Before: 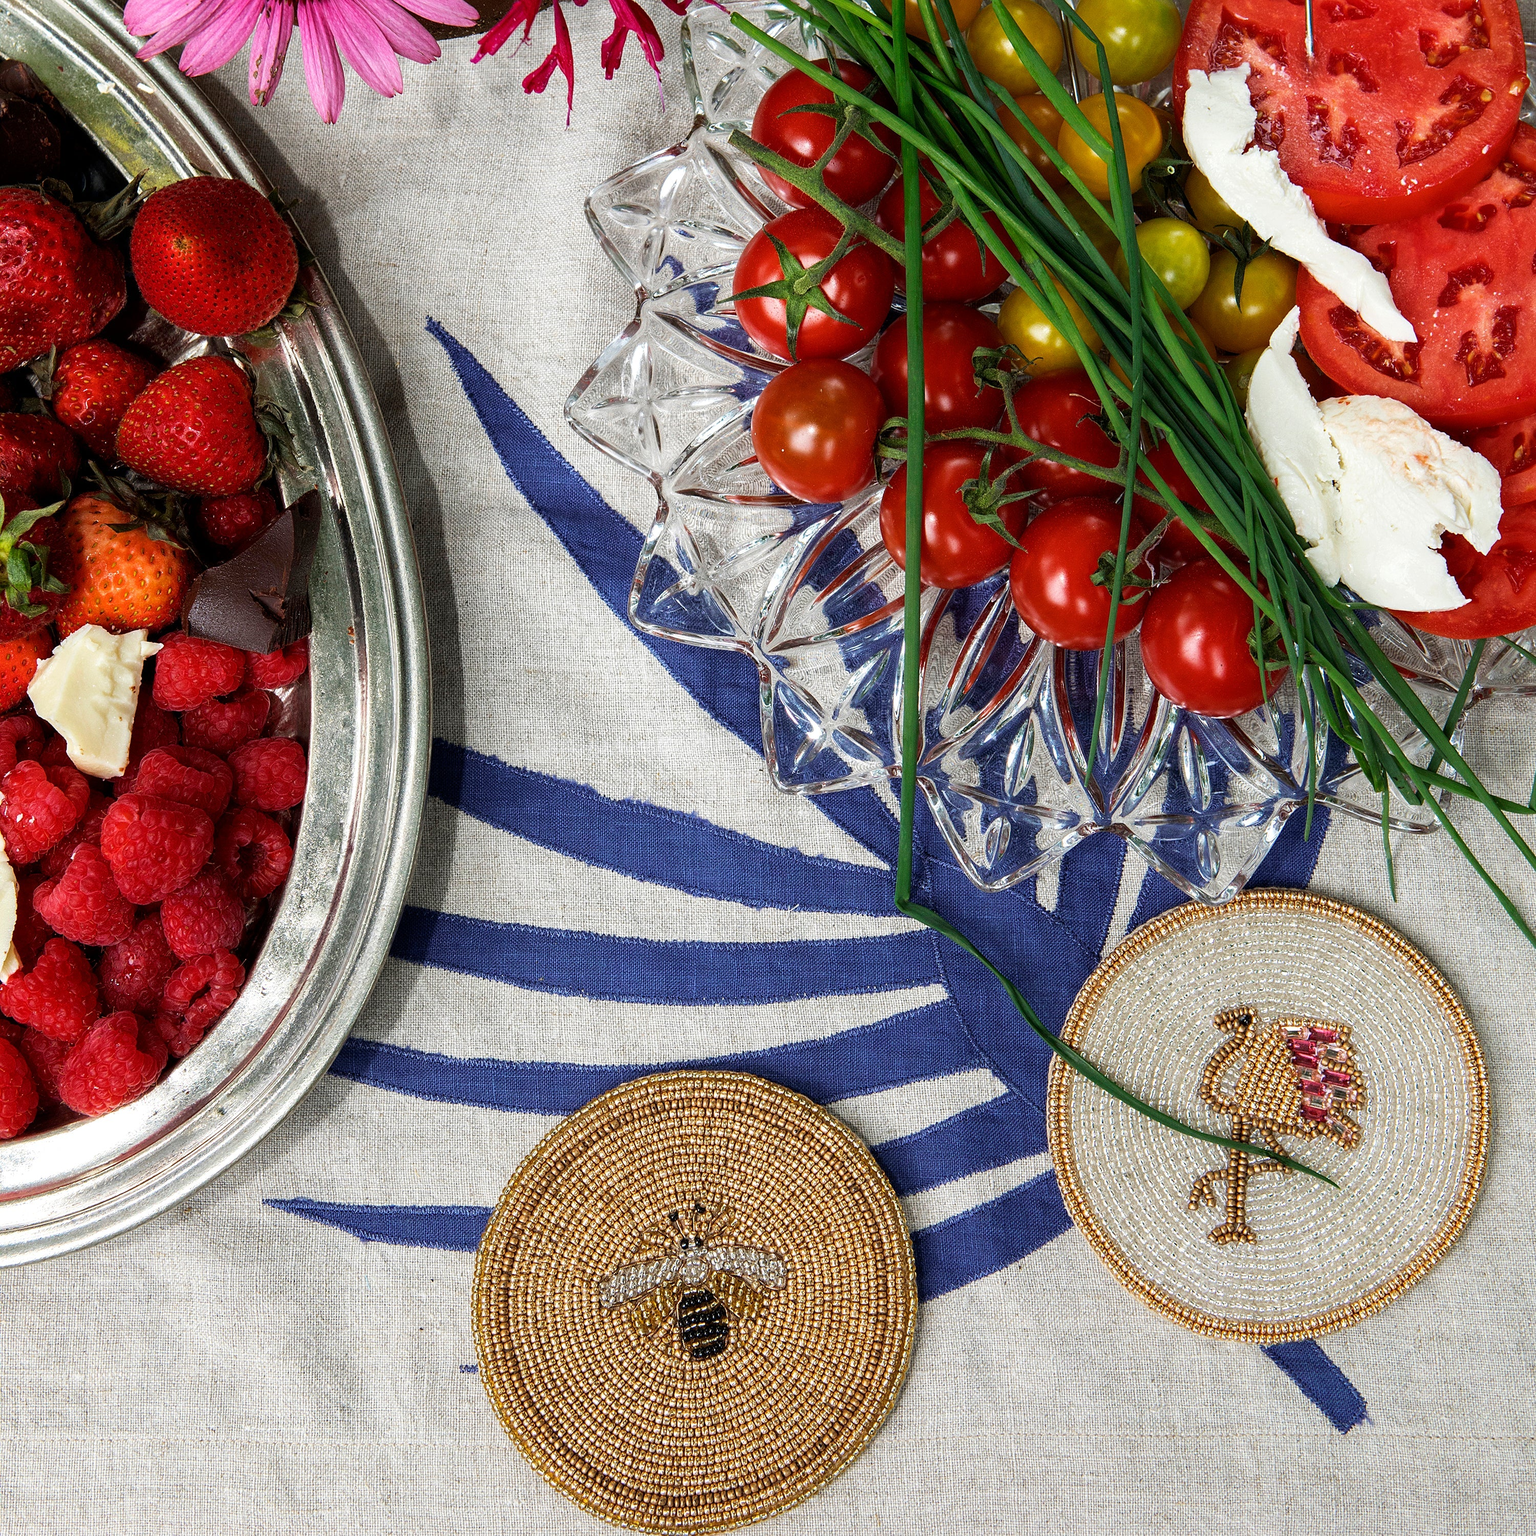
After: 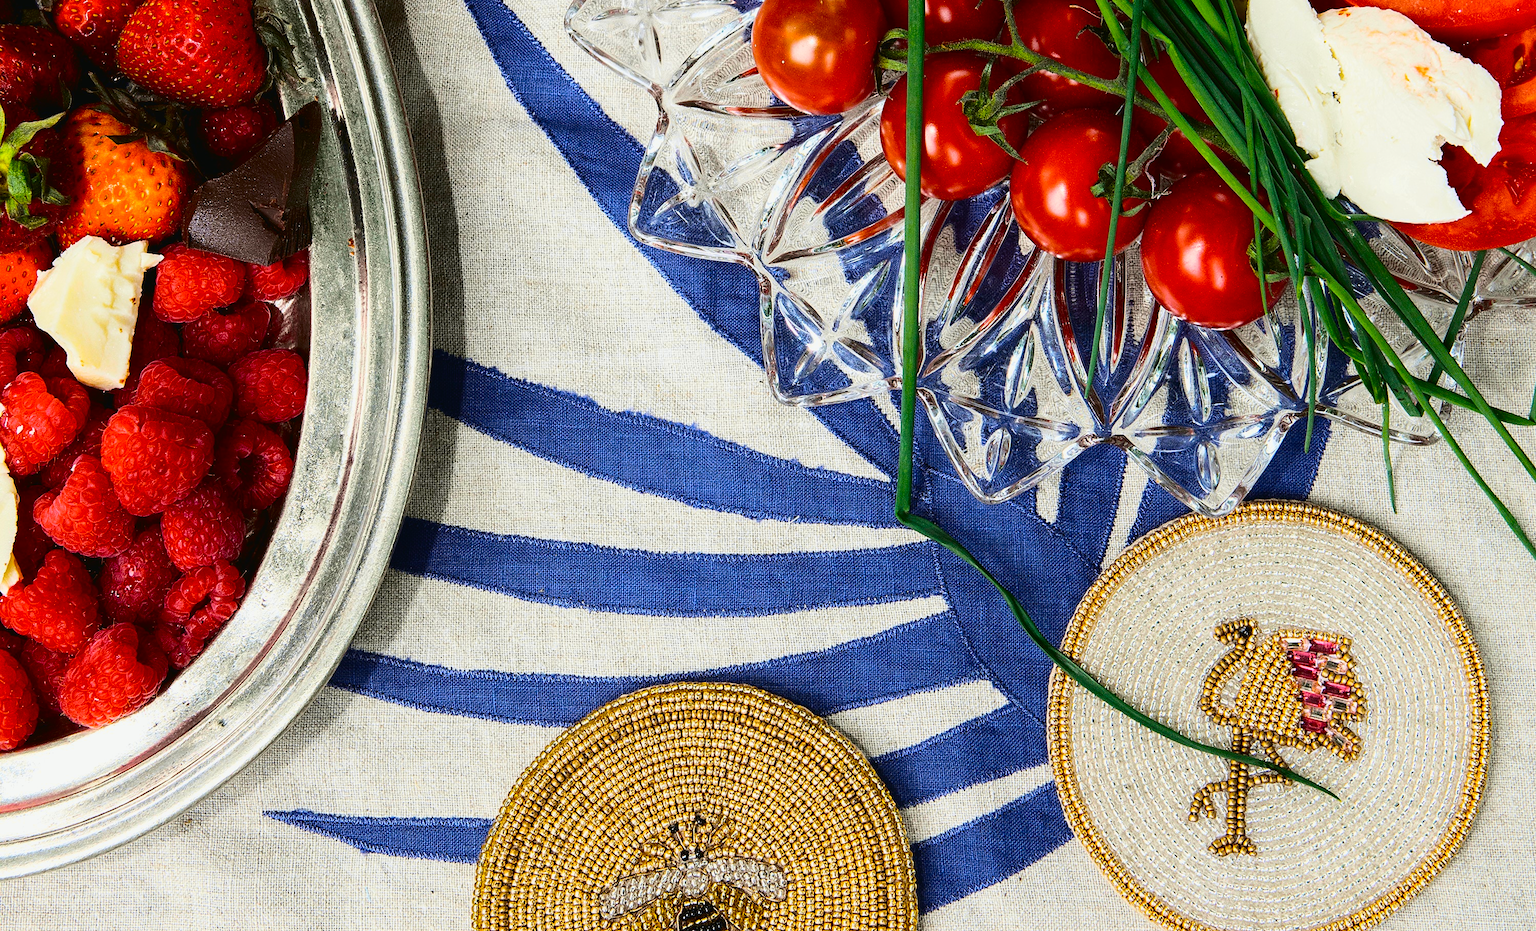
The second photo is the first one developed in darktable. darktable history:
crop and rotate: top 25.312%, bottom 14.048%
tone curve: curves: ch0 [(0.003, 0.023) (0.071, 0.052) (0.236, 0.197) (0.466, 0.557) (0.644, 0.748) (0.803, 0.88) (0.994, 0.968)]; ch1 [(0, 0) (0.262, 0.227) (0.417, 0.386) (0.469, 0.467) (0.502, 0.498) (0.528, 0.53) (0.573, 0.57) (0.605, 0.621) (0.644, 0.671) (0.686, 0.728) (0.994, 0.987)]; ch2 [(0, 0) (0.262, 0.188) (0.385, 0.353) (0.427, 0.424) (0.495, 0.493) (0.515, 0.534) (0.547, 0.556) (0.589, 0.613) (0.644, 0.748) (1, 1)], color space Lab, independent channels, preserve colors none
